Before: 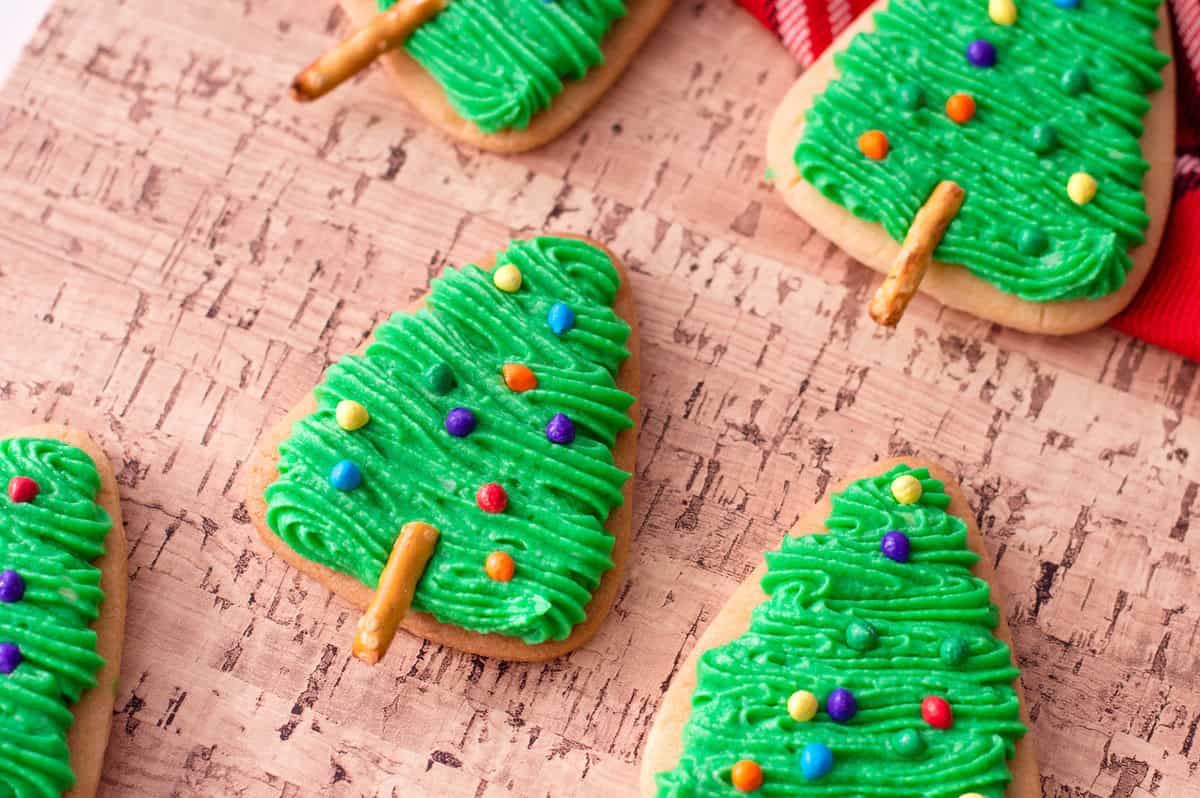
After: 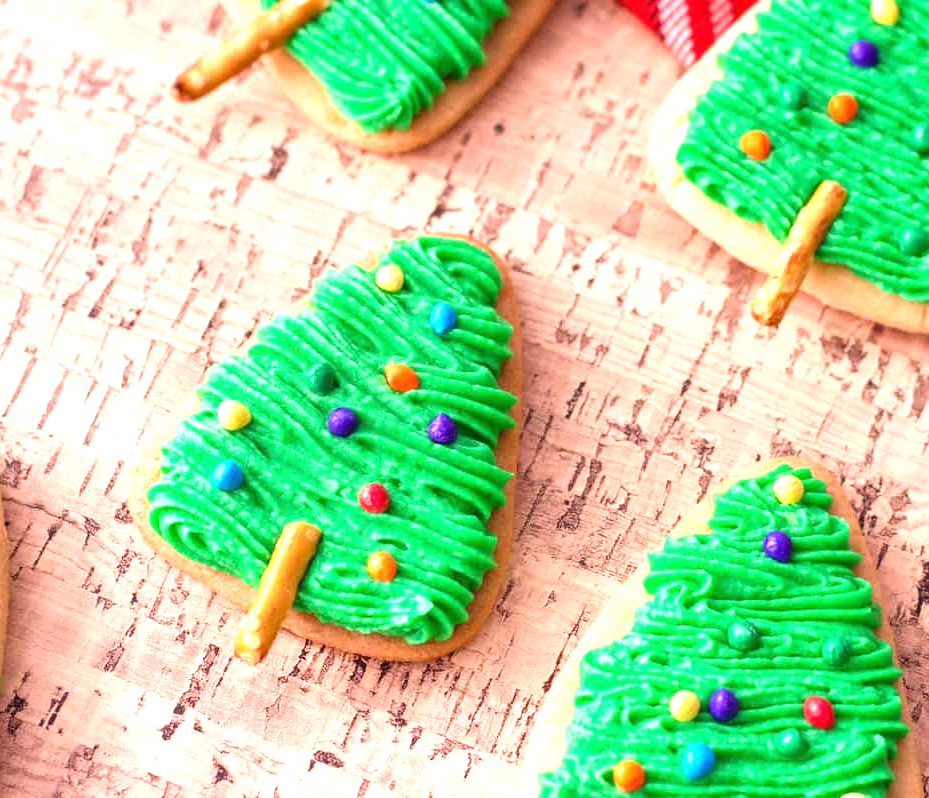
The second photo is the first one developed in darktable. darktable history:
tone equalizer: on, module defaults
crop: left 9.88%, right 12.664%
exposure: black level correction 0, exposure 0.953 EV, compensate exposure bias true, compensate highlight preservation false
